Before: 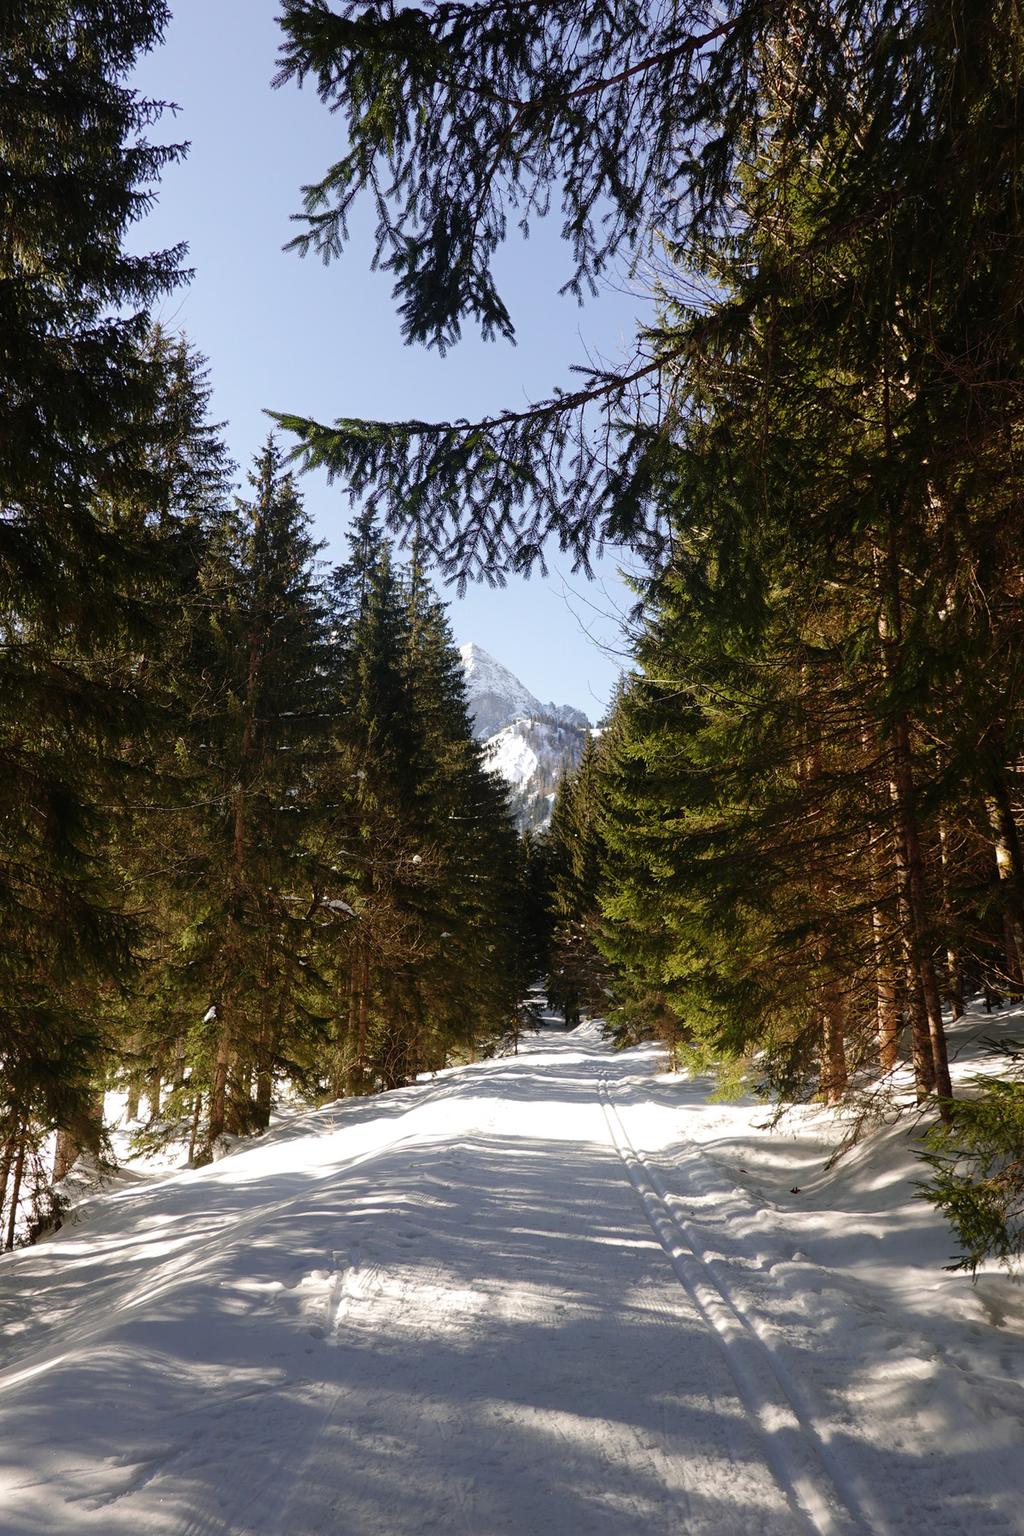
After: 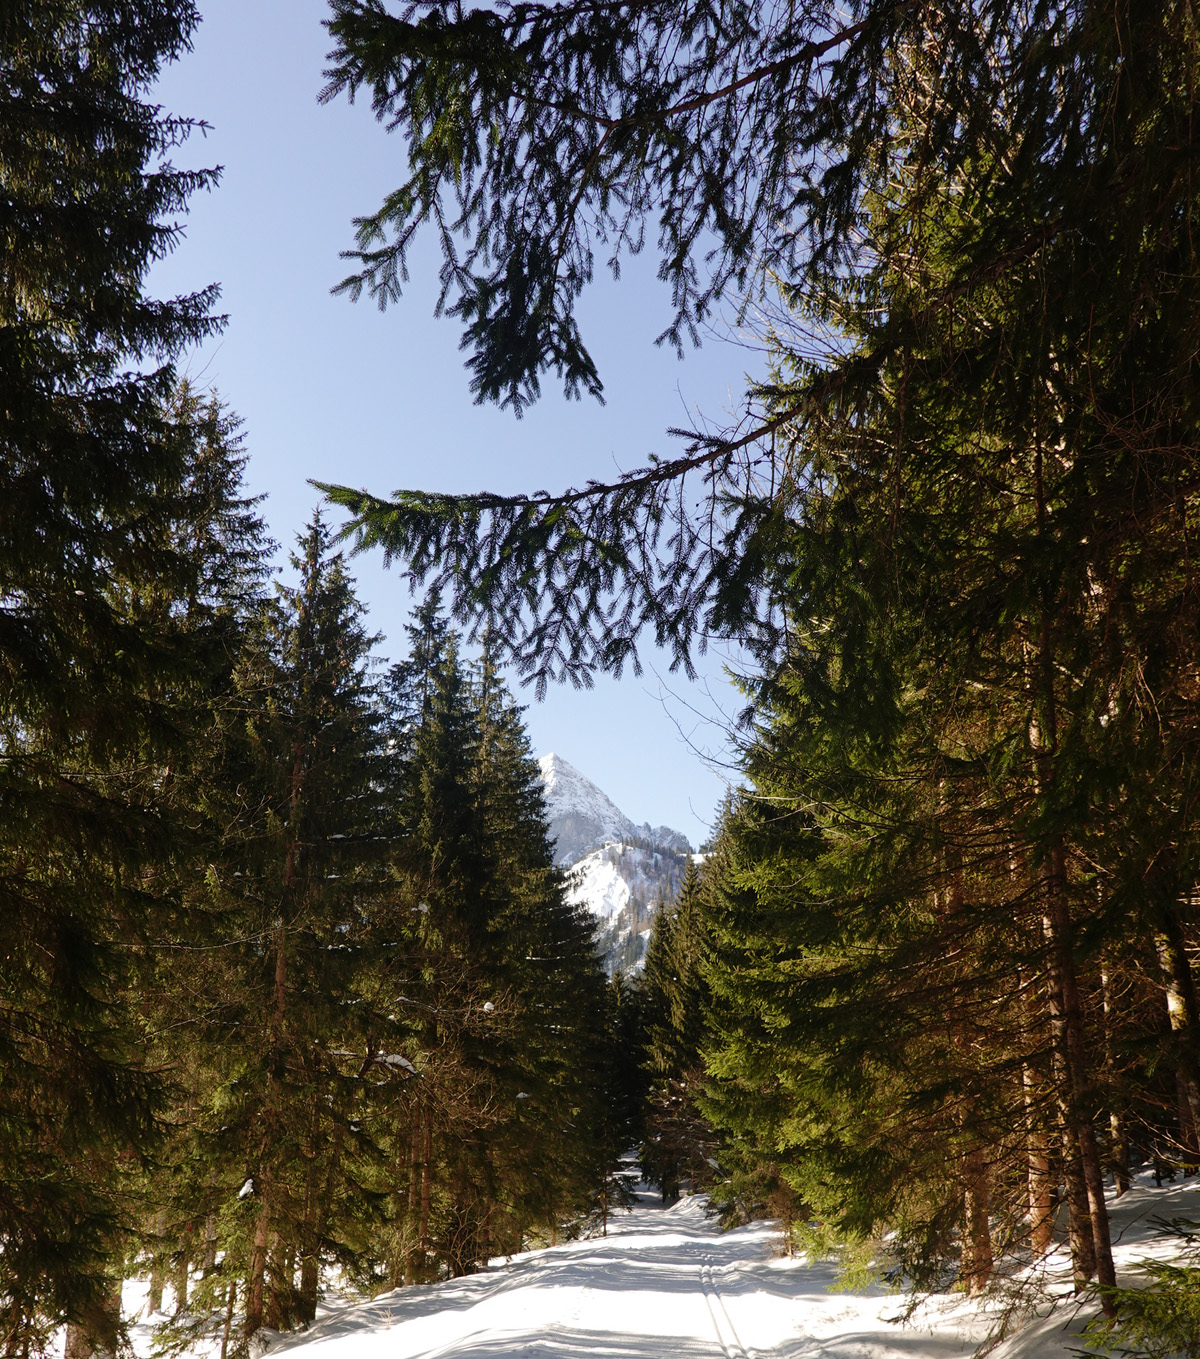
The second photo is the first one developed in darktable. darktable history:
crop: bottom 24.483%
